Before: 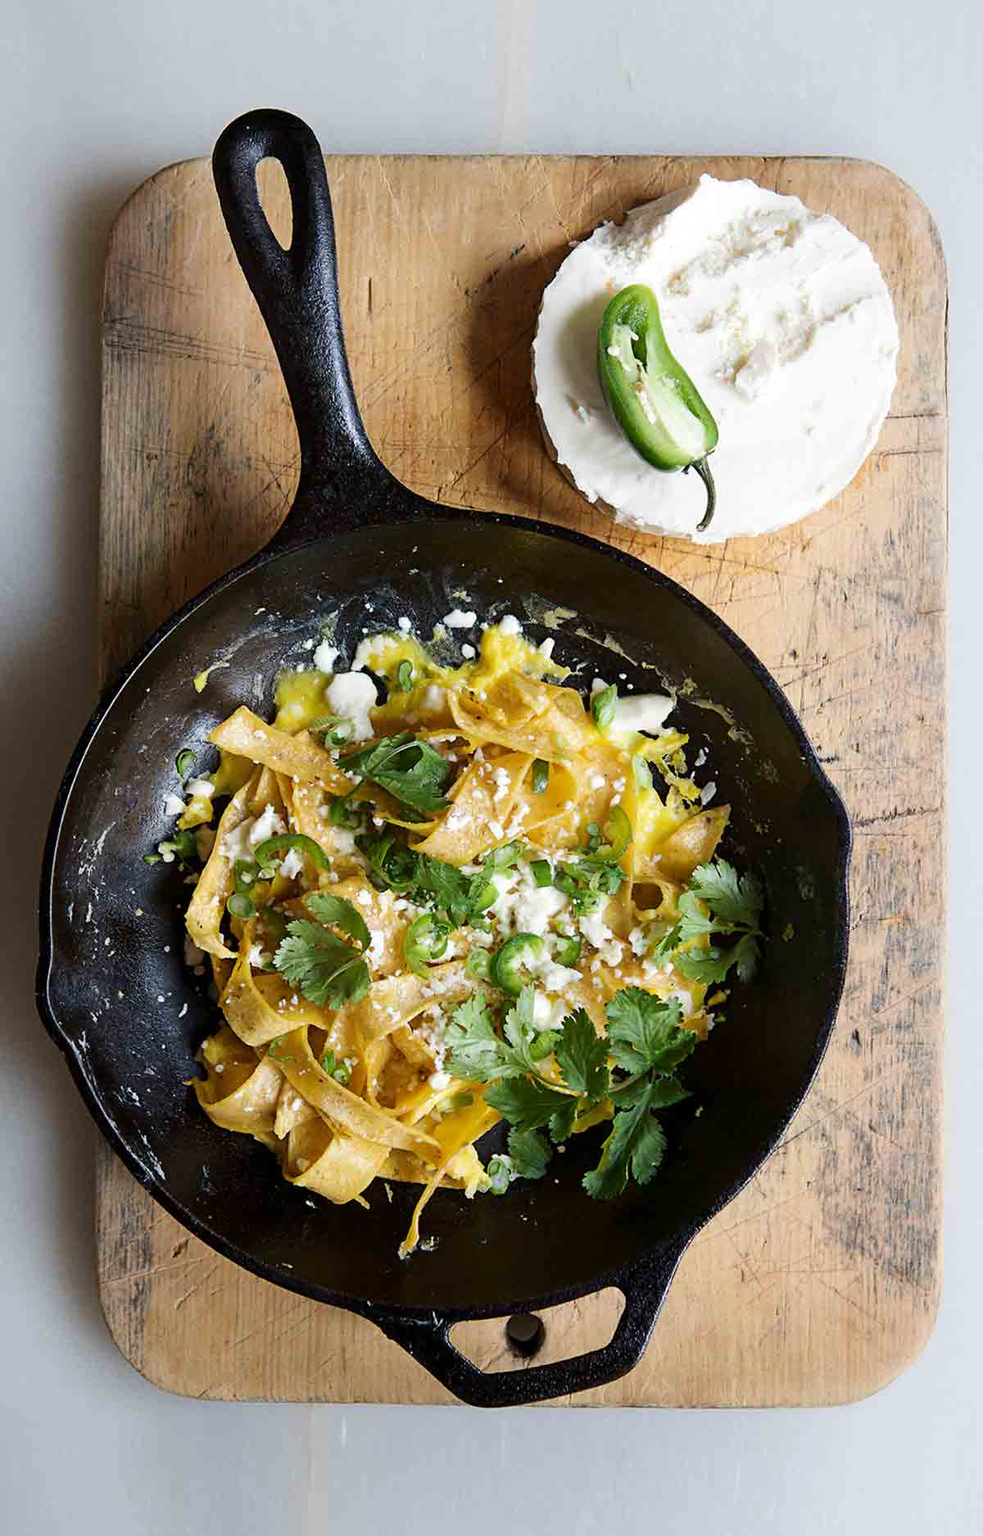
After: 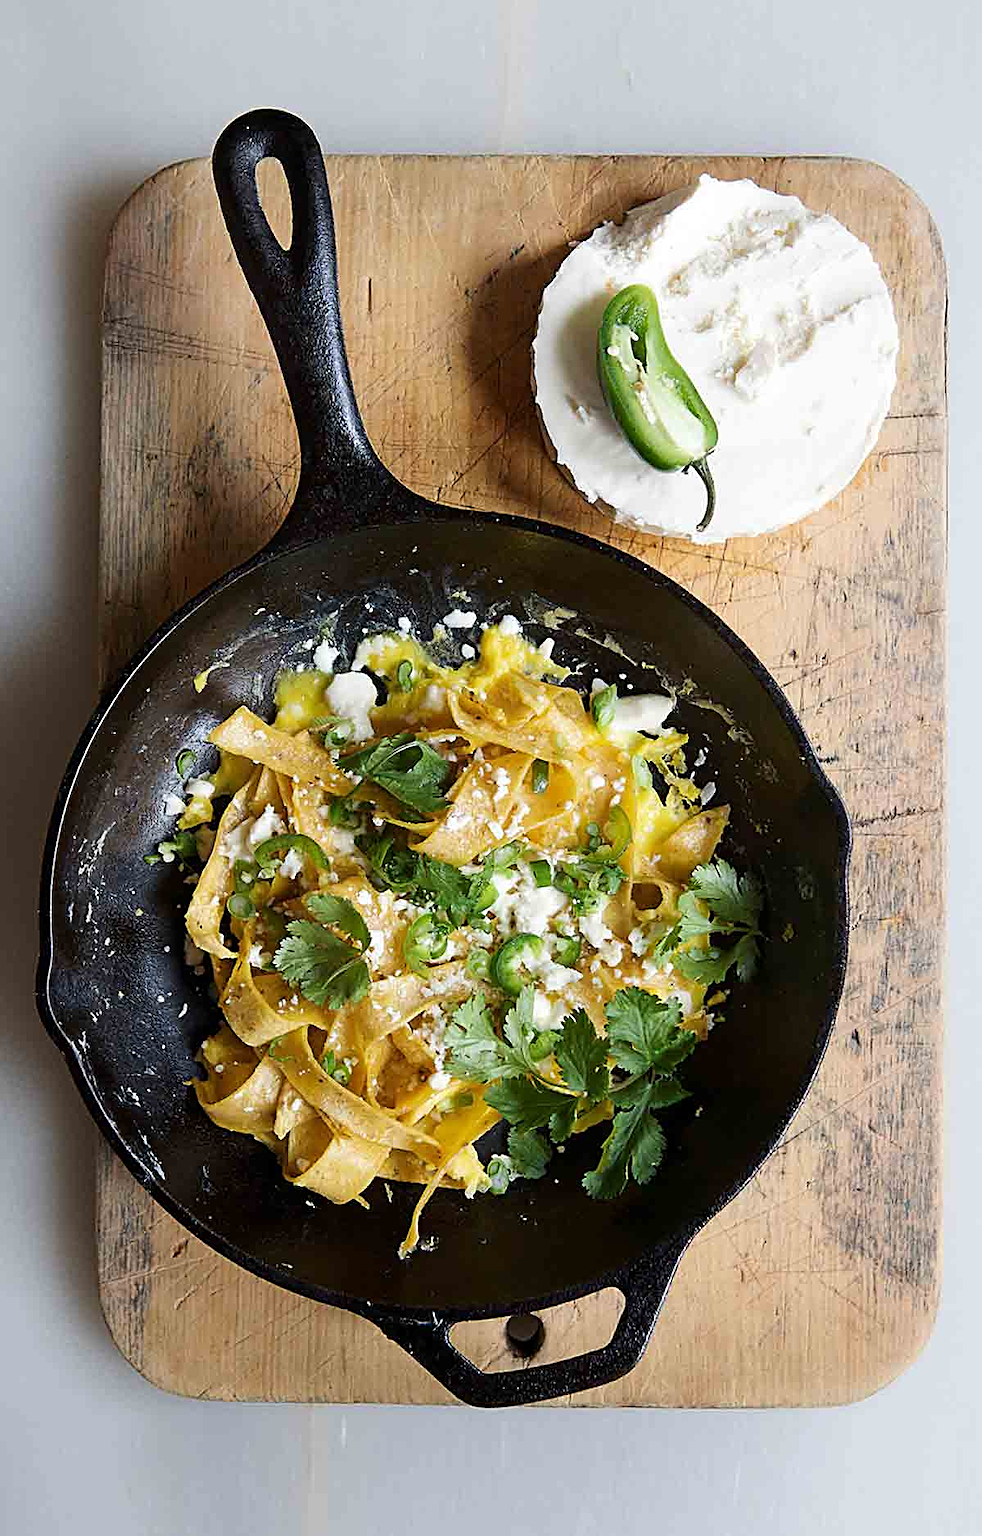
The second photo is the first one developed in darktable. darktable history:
sharpen: amount 0.571
